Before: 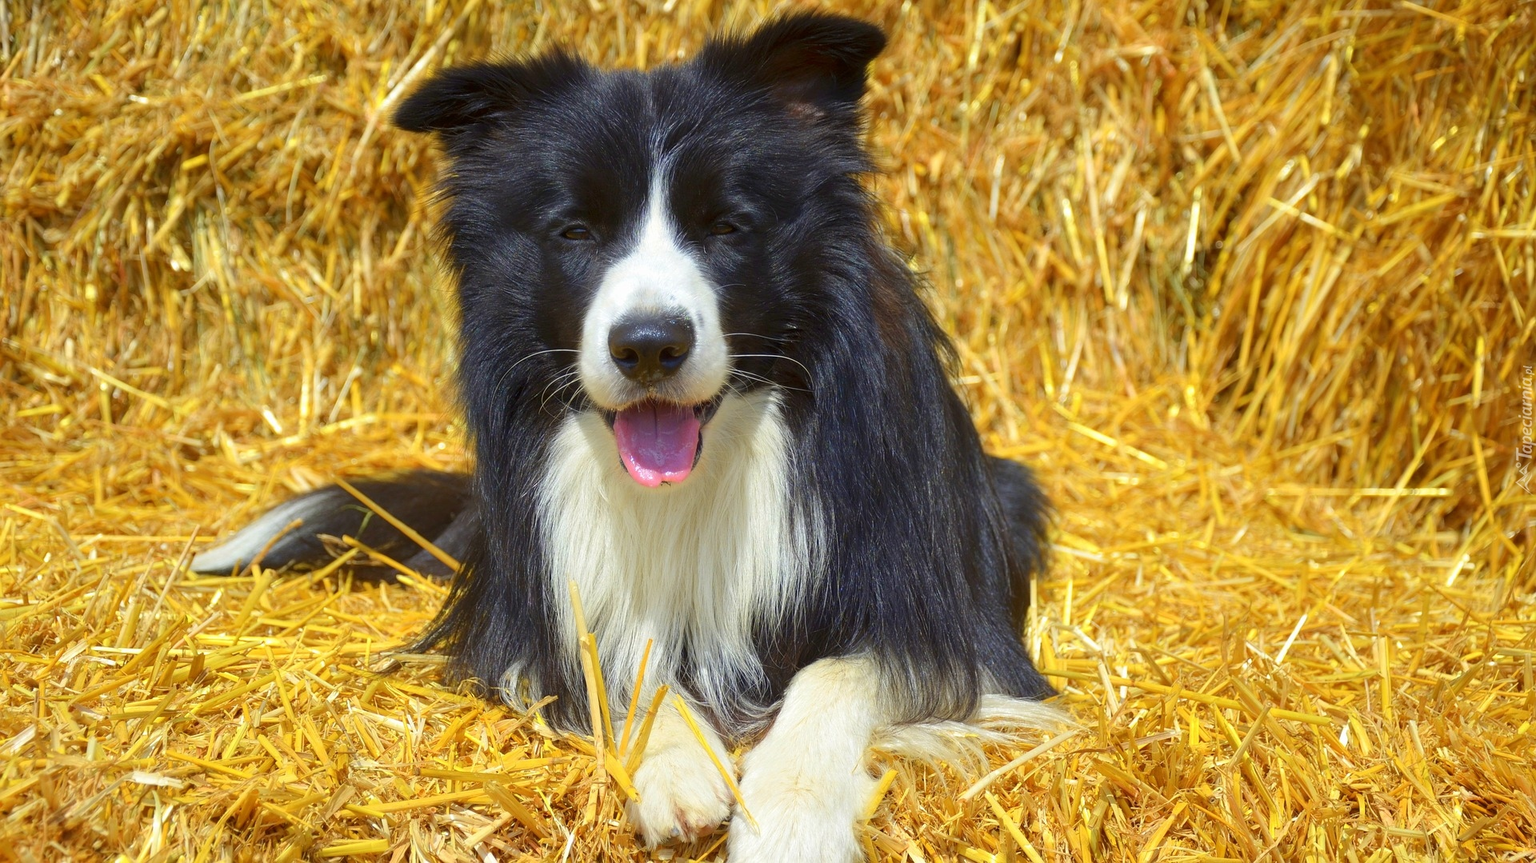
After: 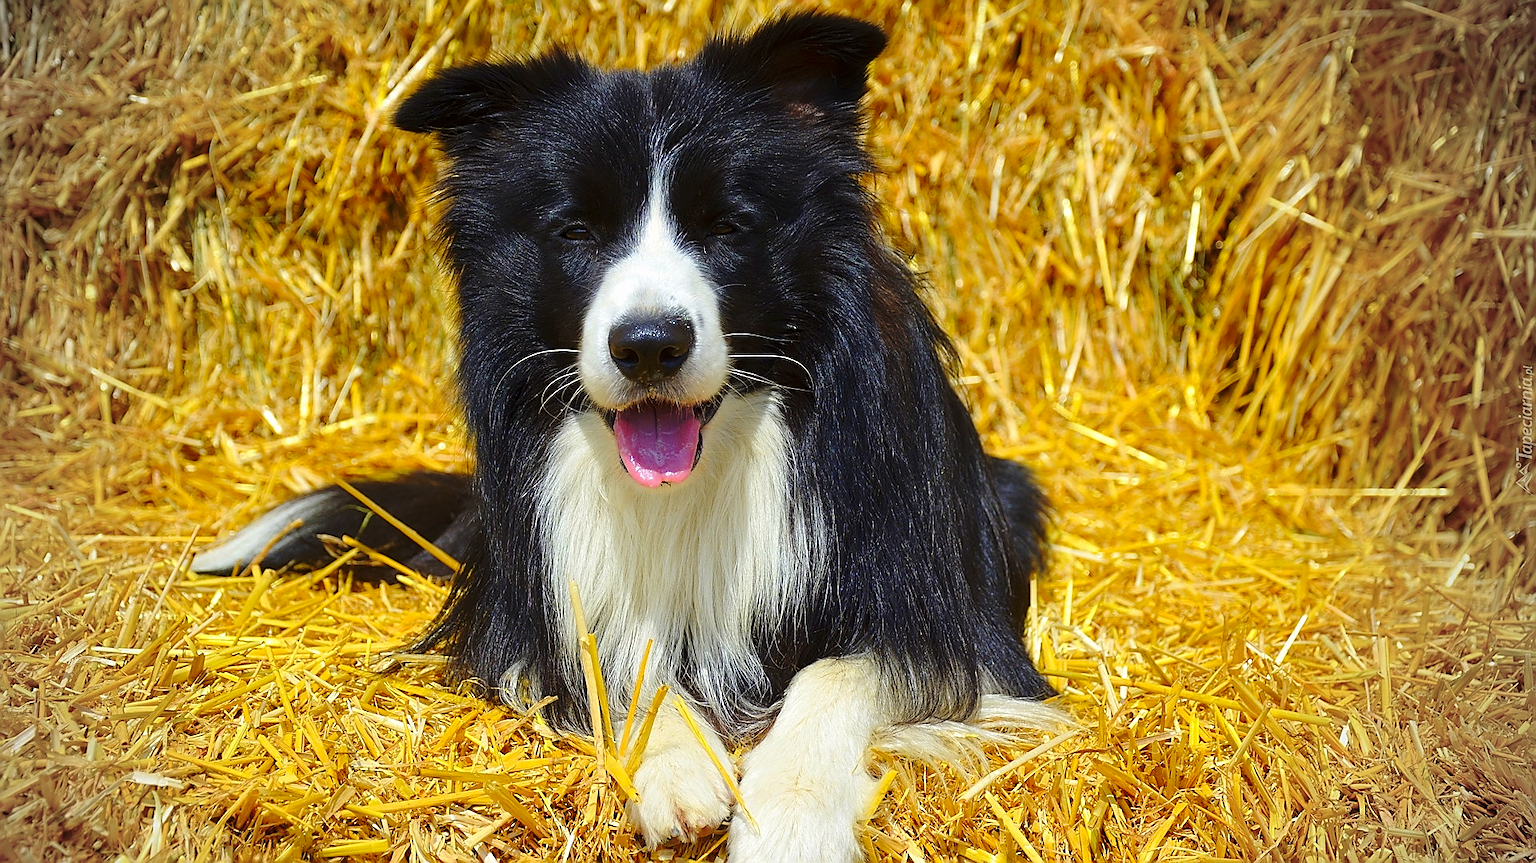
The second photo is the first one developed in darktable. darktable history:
sharpen: radius 1.424, amount 1.245, threshold 0.752
base curve: curves: ch0 [(0, 0) (0.073, 0.04) (0.157, 0.139) (0.492, 0.492) (0.758, 0.758) (1, 1)], preserve colors none
vignetting: fall-off start 71.71%, center (-0.035, 0.145)
